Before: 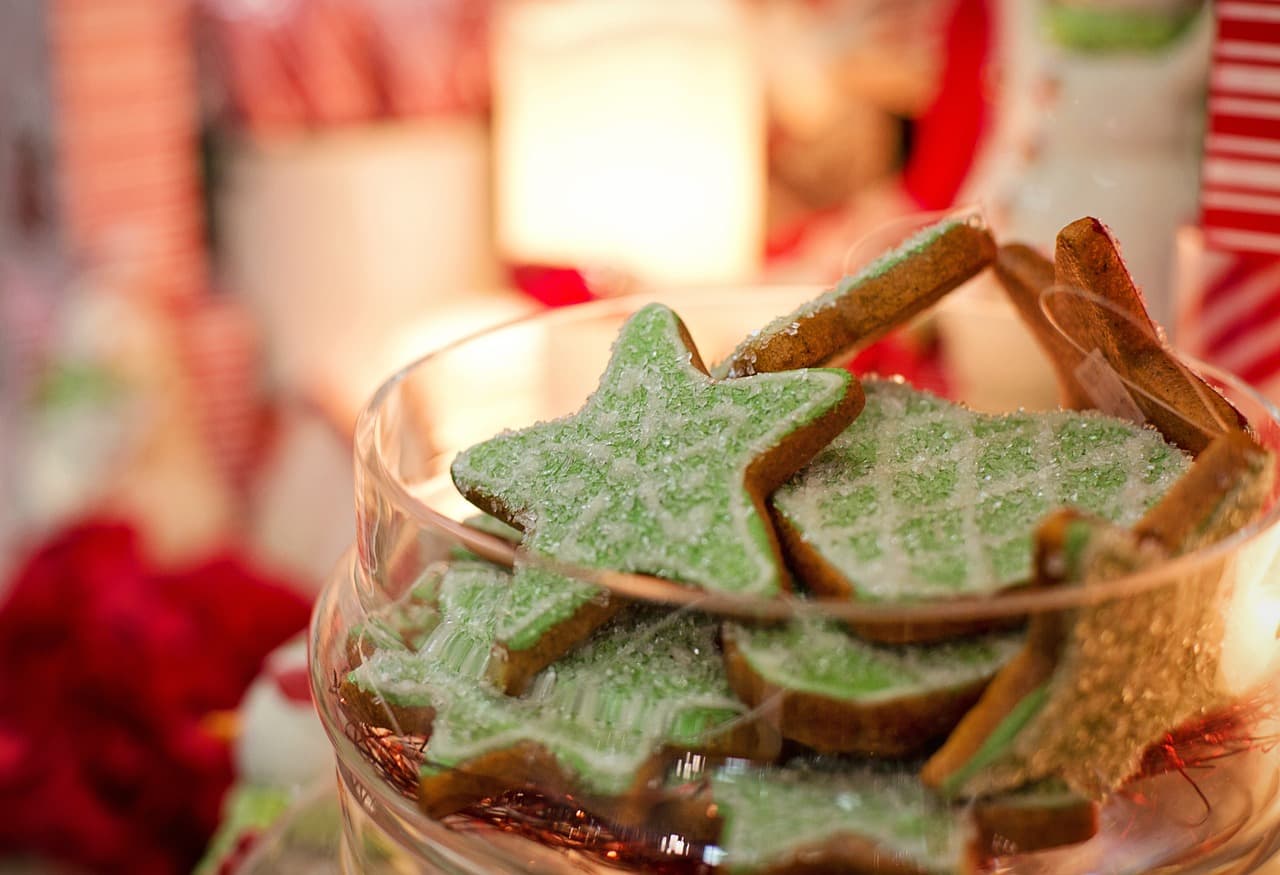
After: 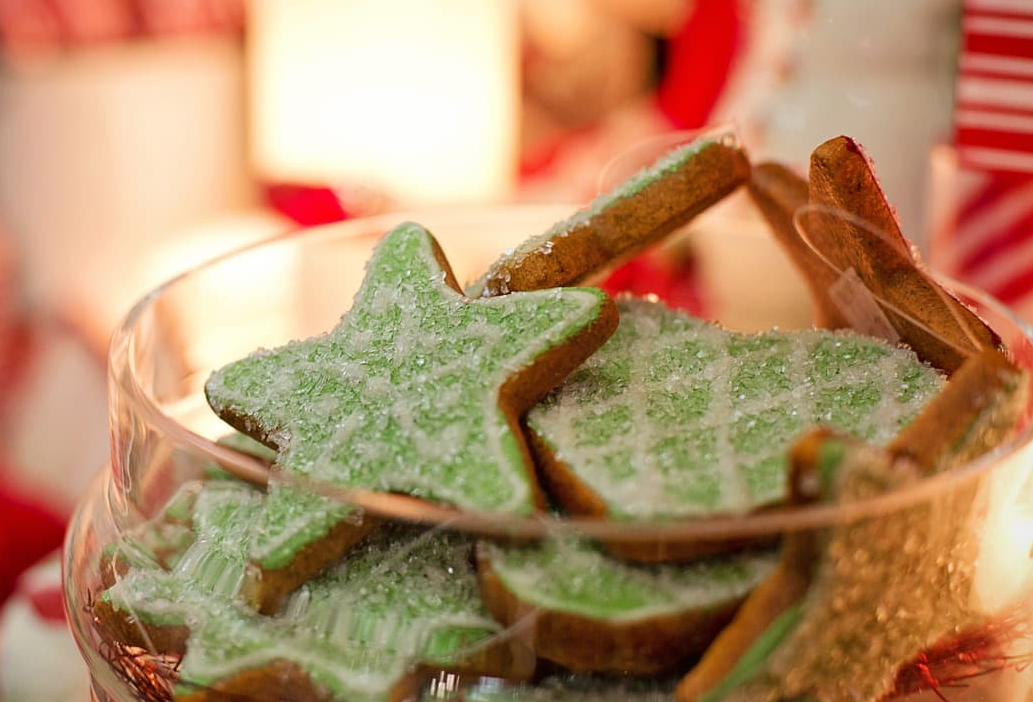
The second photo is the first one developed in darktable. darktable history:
crop: left 19.276%, top 9.324%, right 0.001%, bottom 9.704%
